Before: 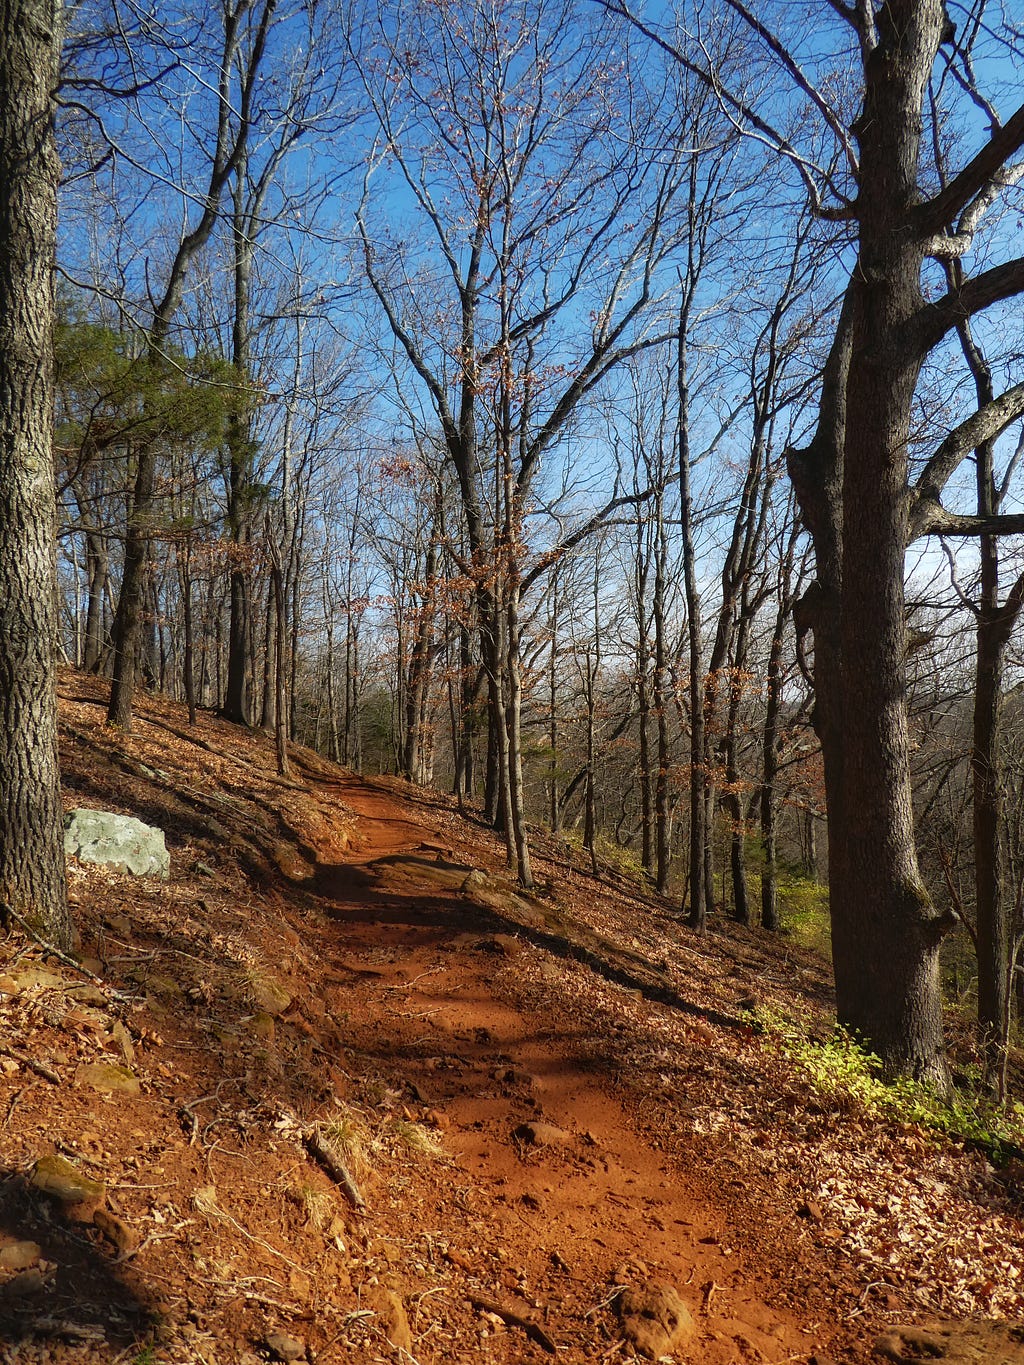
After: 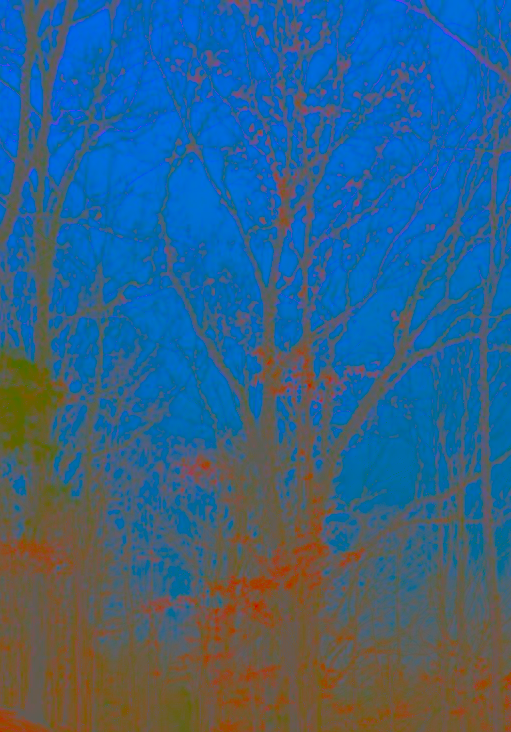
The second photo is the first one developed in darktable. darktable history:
tone curve: curves: ch0 [(0, 0.011) (0.139, 0.106) (0.295, 0.271) (0.499, 0.523) (0.739, 0.782) (0.857, 0.879) (1, 0.967)]; ch1 [(0, 0) (0.291, 0.229) (0.394, 0.365) (0.469, 0.456) (0.495, 0.497) (0.524, 0.53) (0.588, 0.62) (0.725, 0.779) (1, 1)]; ch2 [(0, 0) (0.125, 0.089) (0.35, 0.317) (0.437, 0.42) (0.502, 0.499) (0.537, 0.551) (0.613, 0.636) (1, 1)], preserve colors none
contrast brightness saturation: contrast -0.985, brightness -0.163, saturation 0.754
crop: left 19.453%, right 30.577%, bottom 46.316%
